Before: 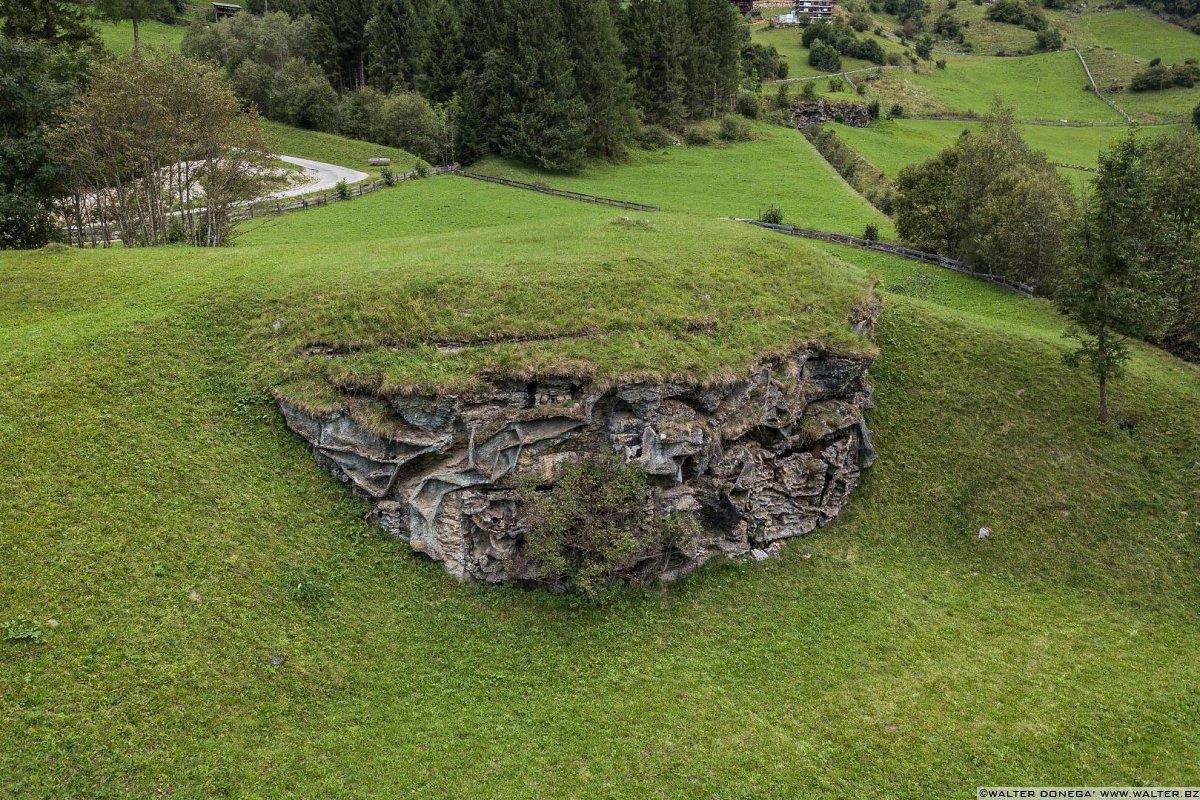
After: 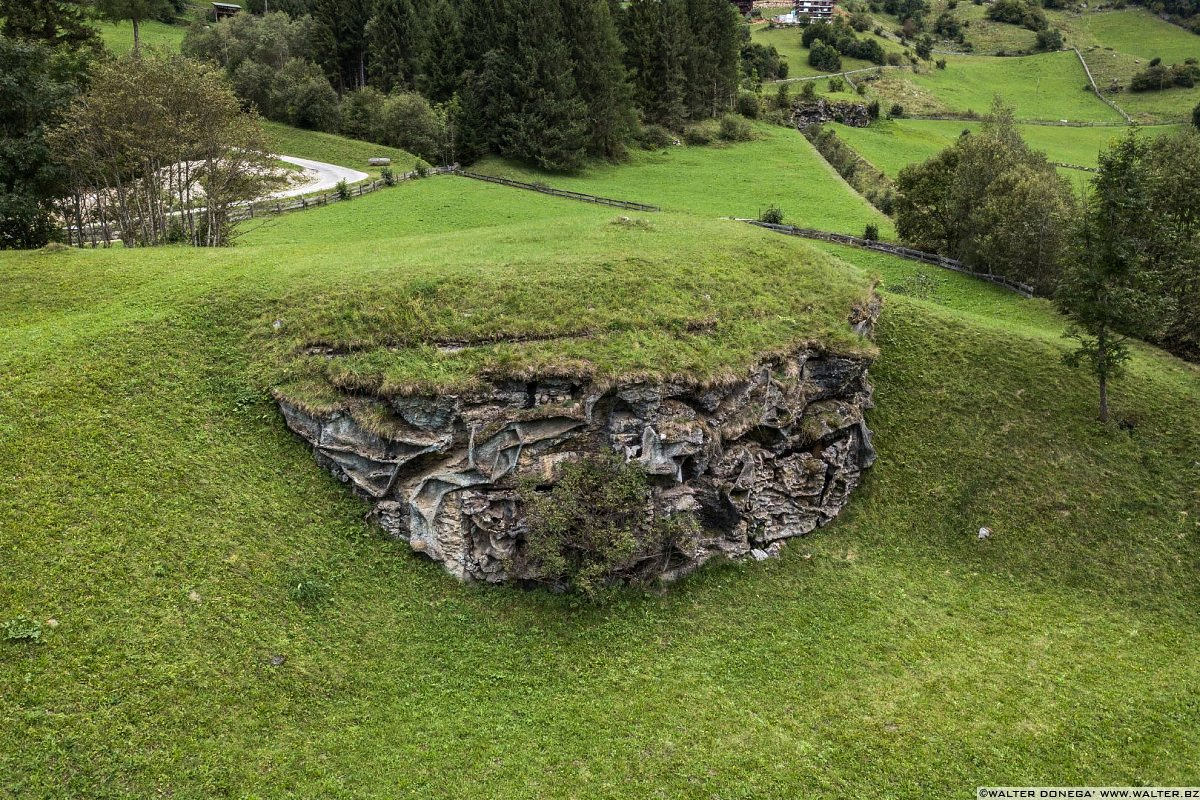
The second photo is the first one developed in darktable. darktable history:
tone equalizer: -8 EV -0.418 EV, -7 EV -0.366 EV, -6 EV -0.339 EV, -5 EV -0.214 EV, -3 EV 0.241 EV, -2 EV 0.344 EV, -1 EV 0.363 EV, +0 EV 0.401 EV, edges refinement/feathering 500, mask exposure compensation -1.57 EV, preserve details no
